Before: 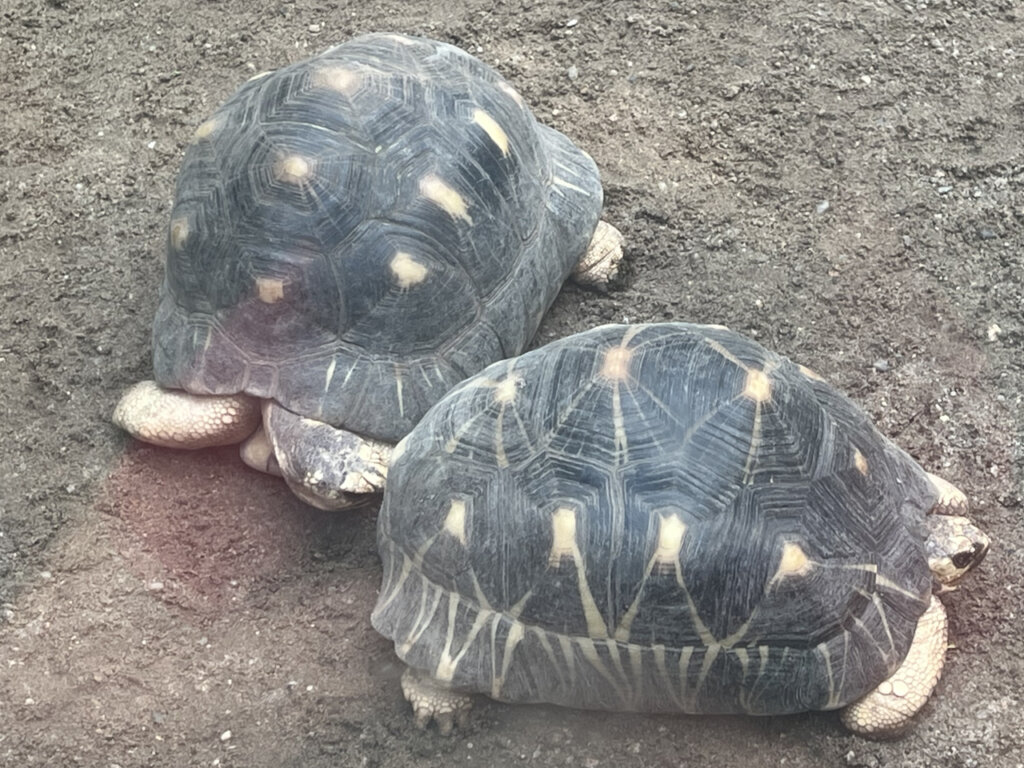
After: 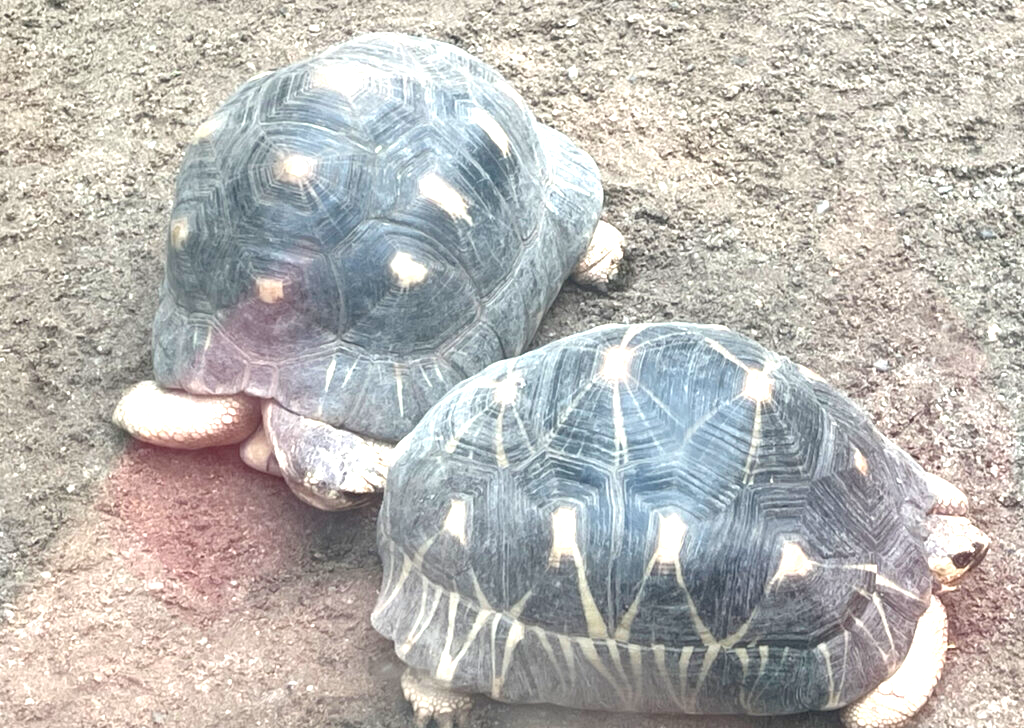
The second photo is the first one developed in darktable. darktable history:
crop and rotate: top 0%, bottom 5.097%
exposure: black level correction 0.008, exposure 0.979 EV, compensate highlight preservation false
